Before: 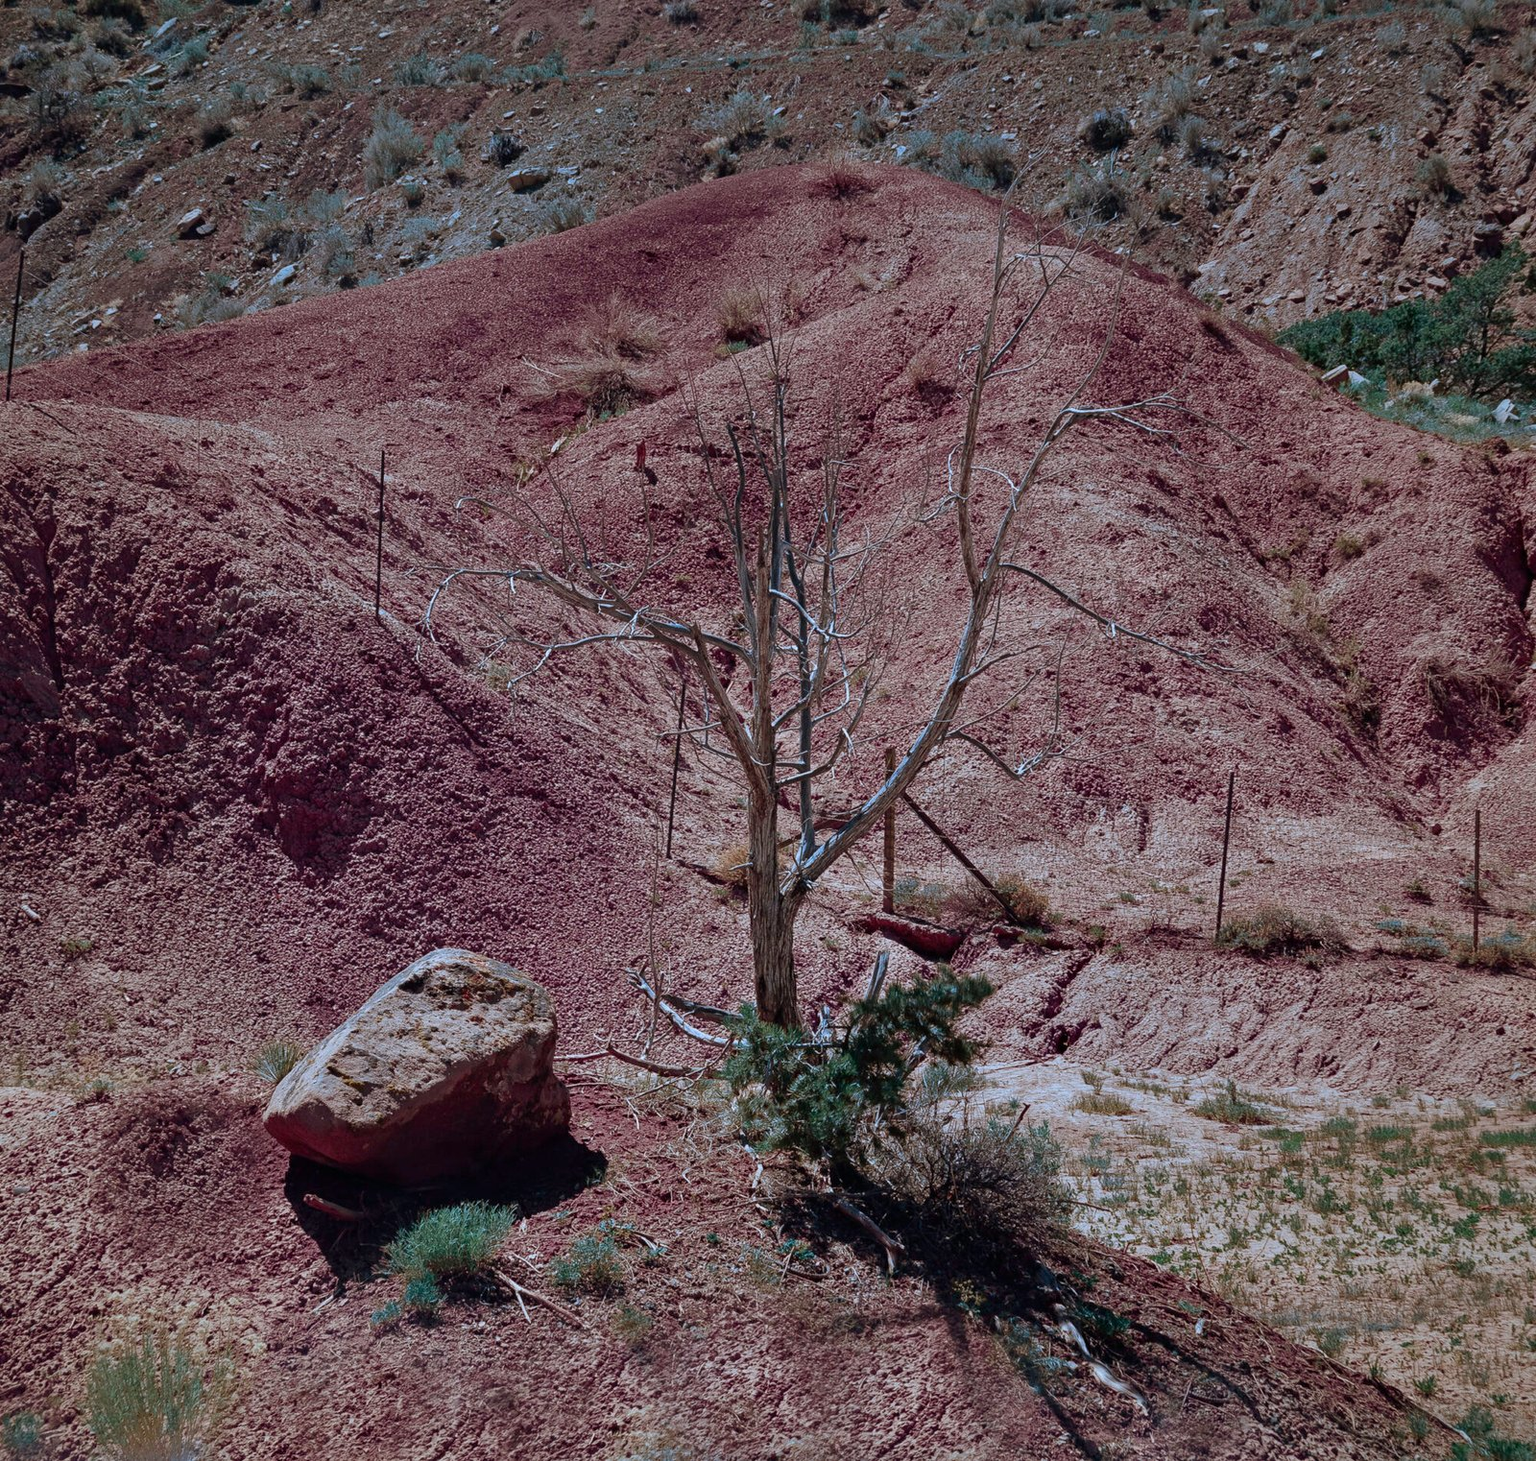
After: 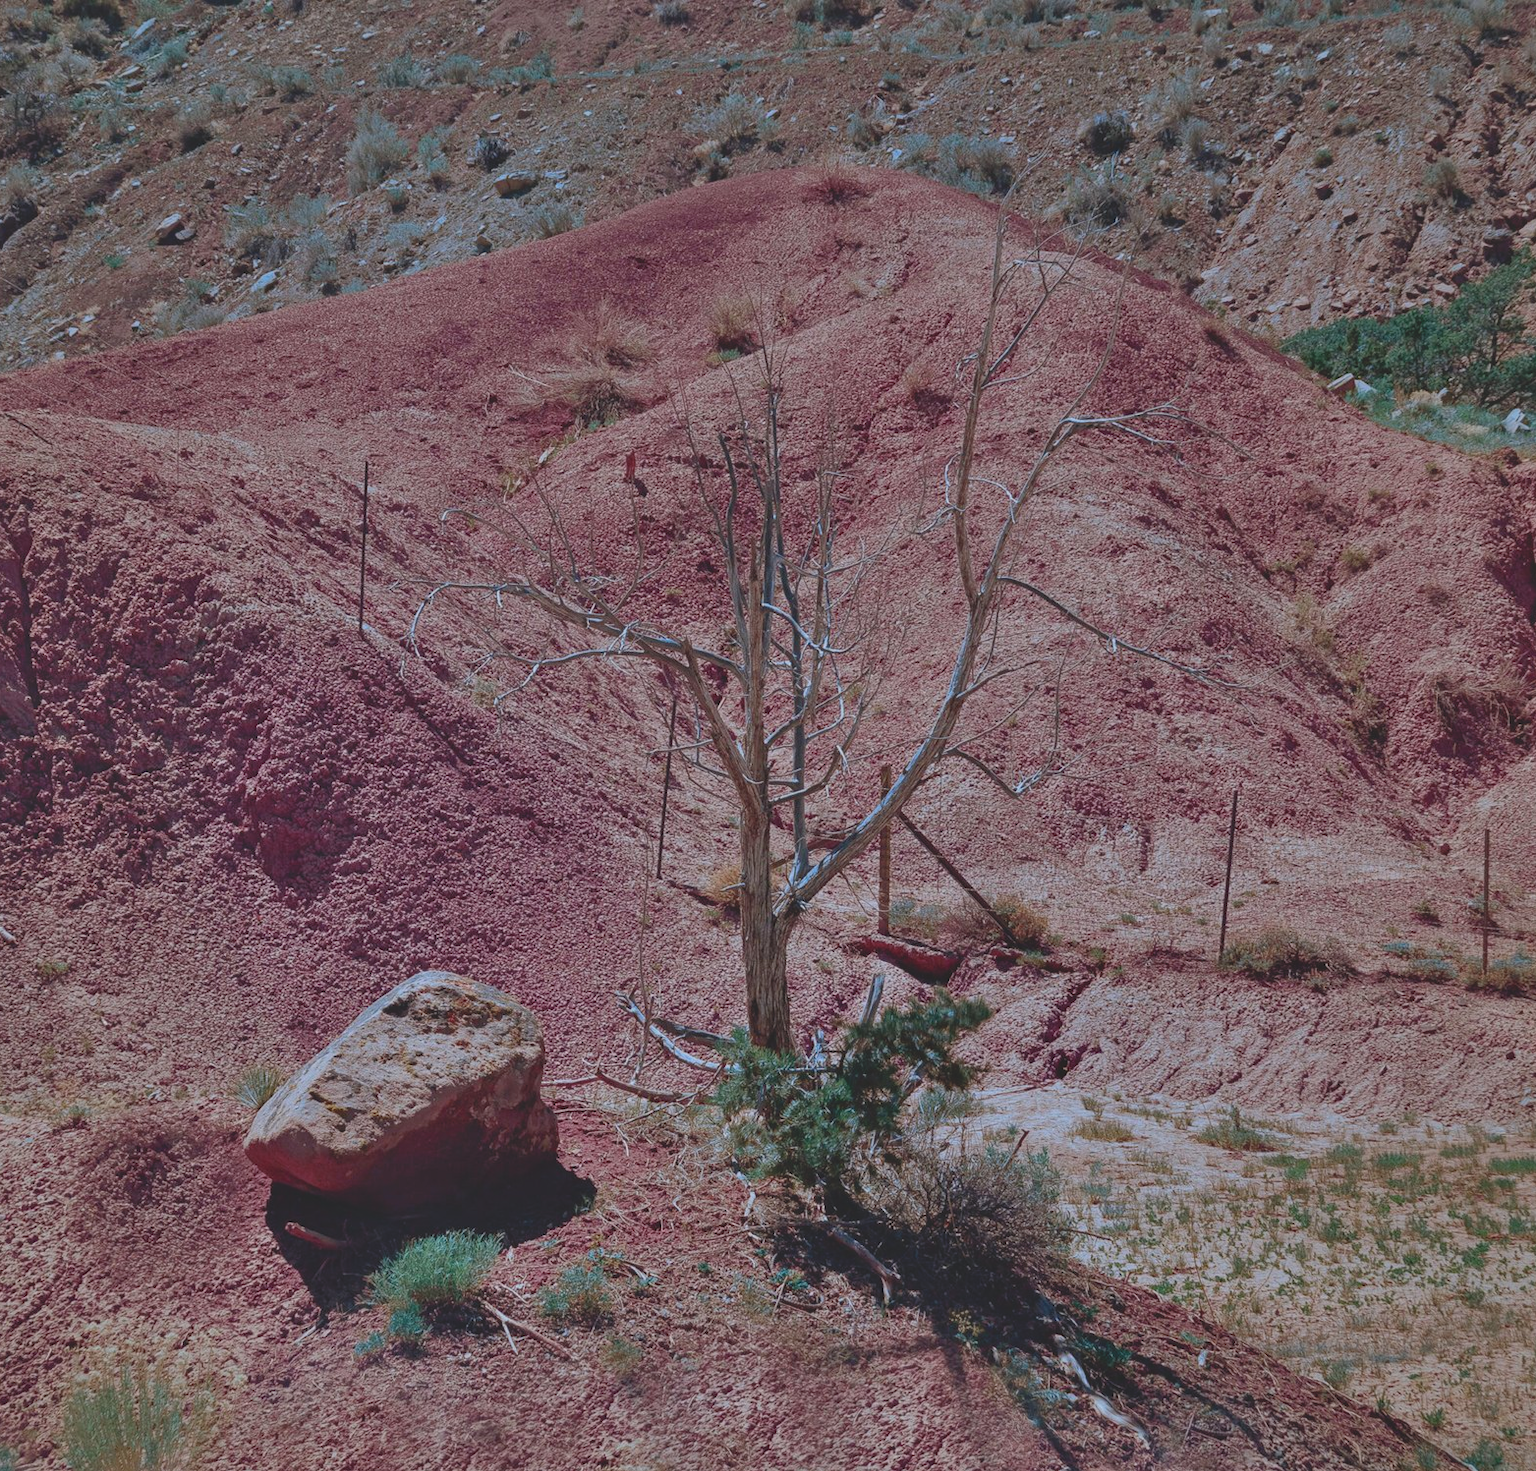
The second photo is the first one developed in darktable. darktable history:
contrast brightness saturation: contrast -0.277
crop and rotate: left 1.747%, right 0.537%, bottom 1.587%
shadows and highlights: highlights 69.96, soften with gaussian
